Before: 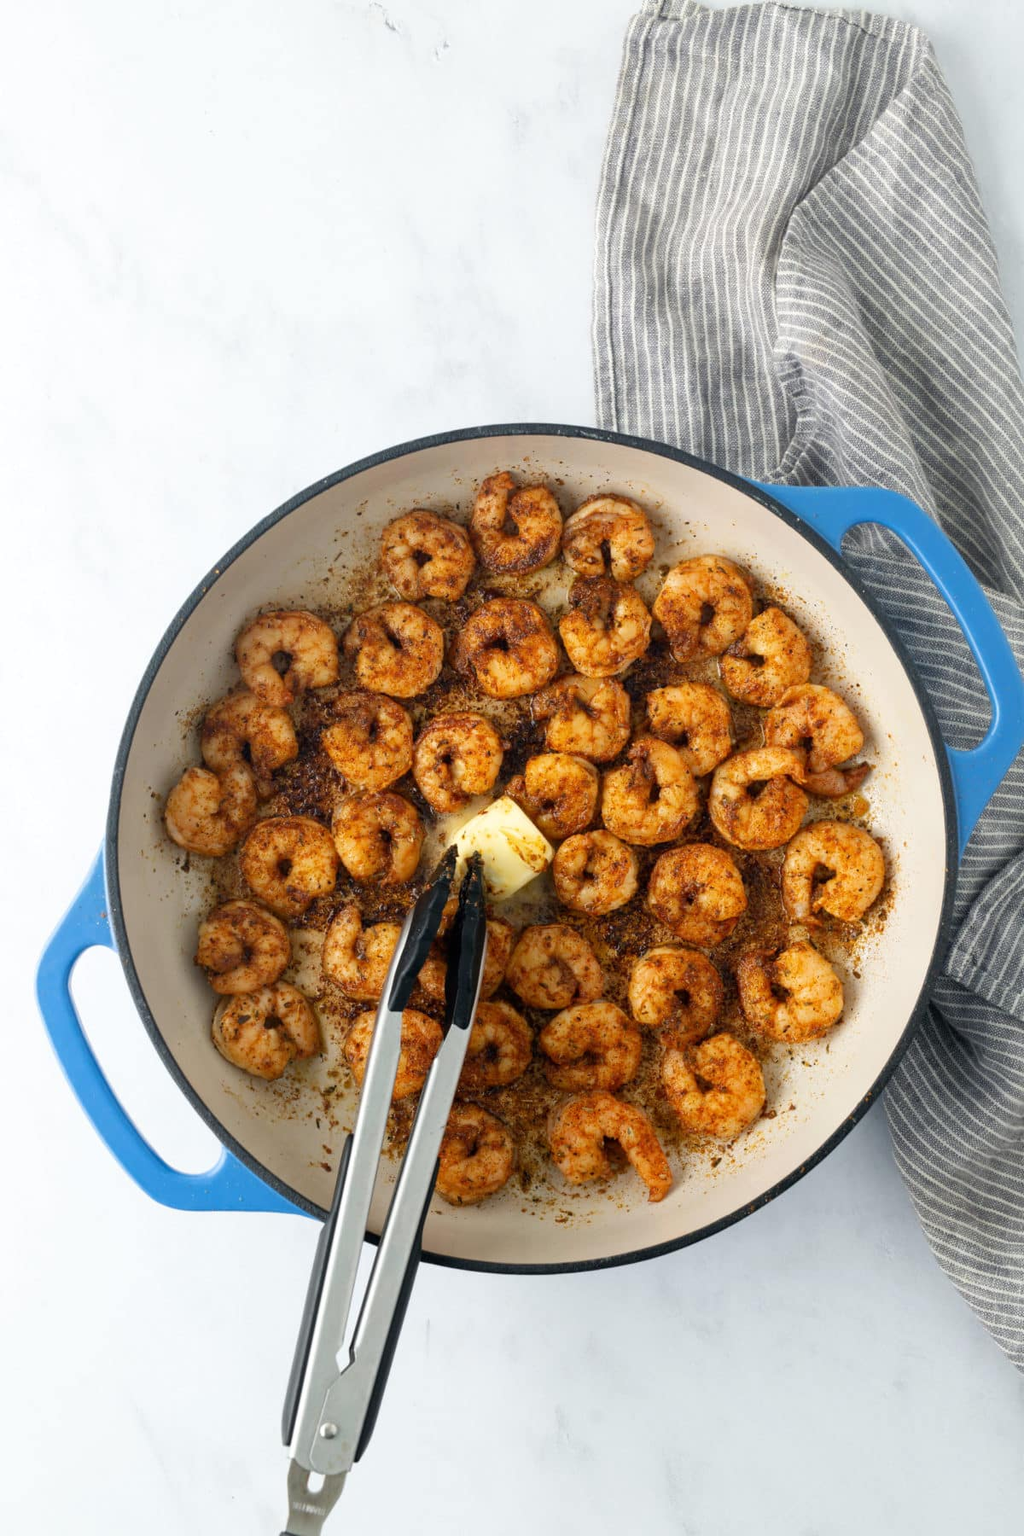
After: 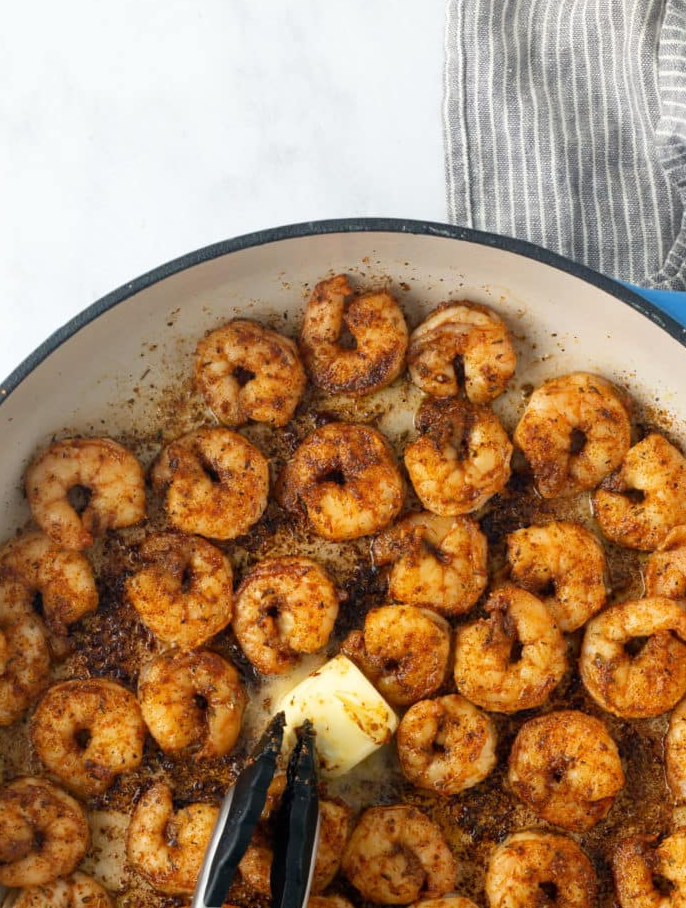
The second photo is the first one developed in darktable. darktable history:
crop: left 20.932%, top 15.471%, right 21.848%, bottom 34.081%
